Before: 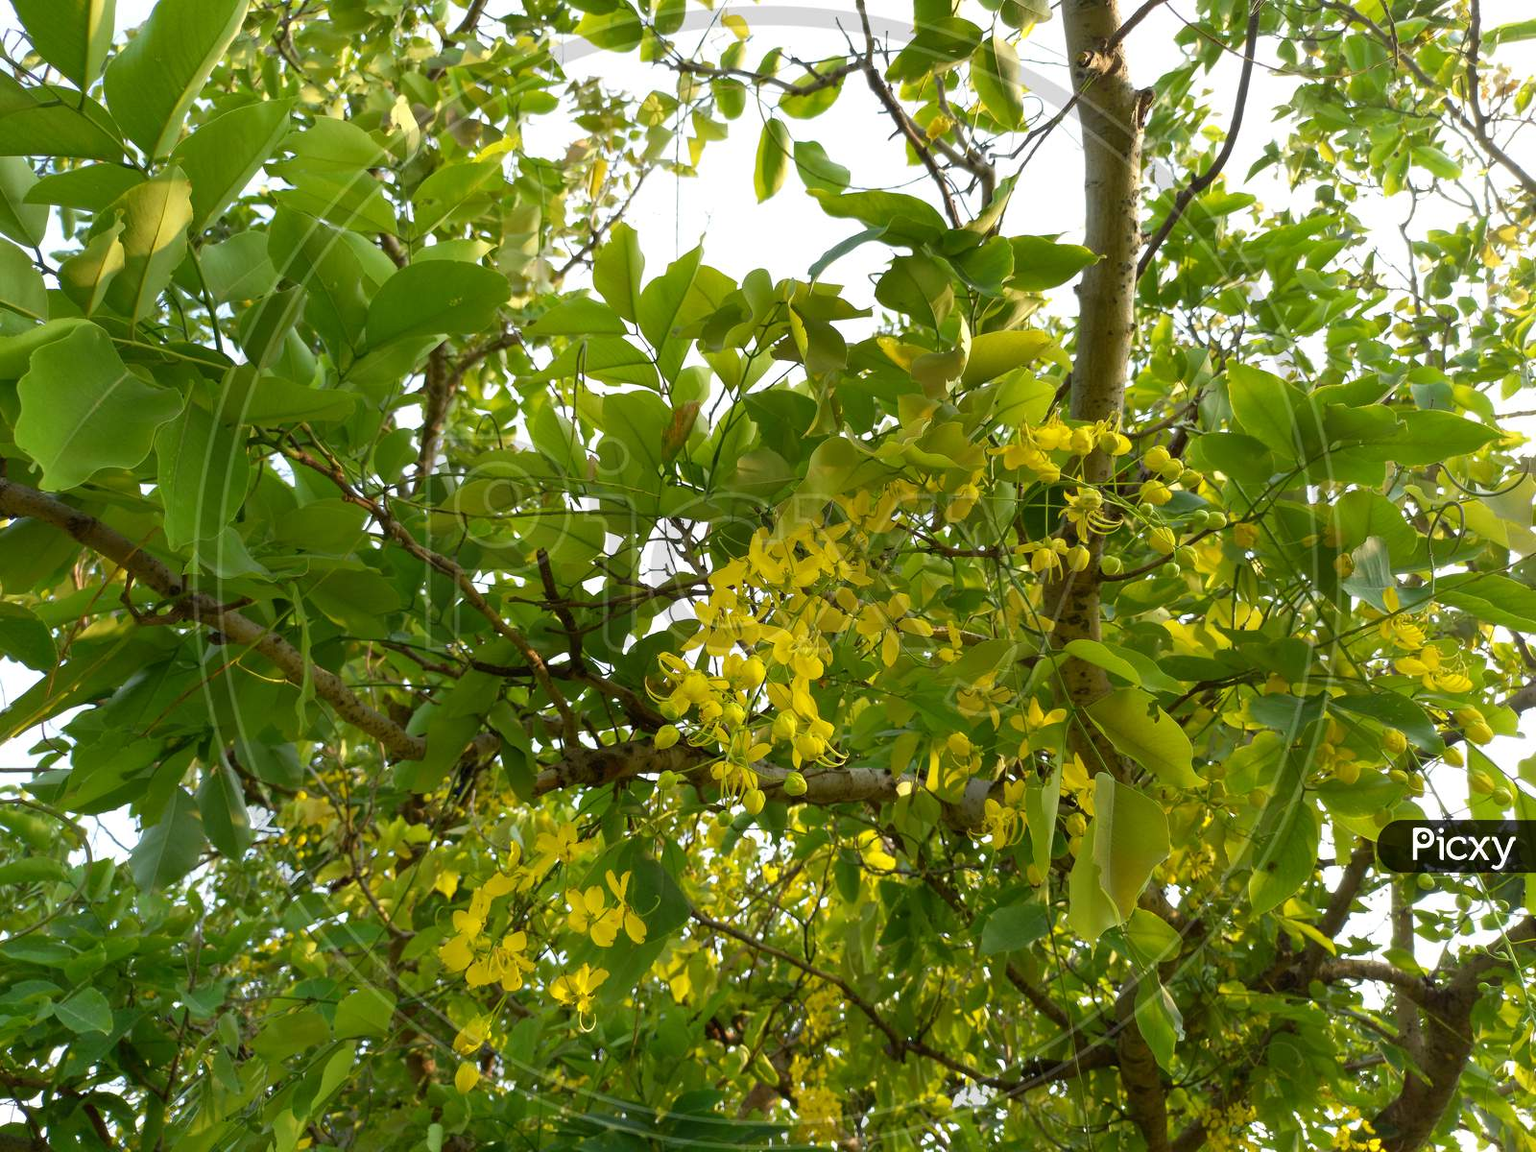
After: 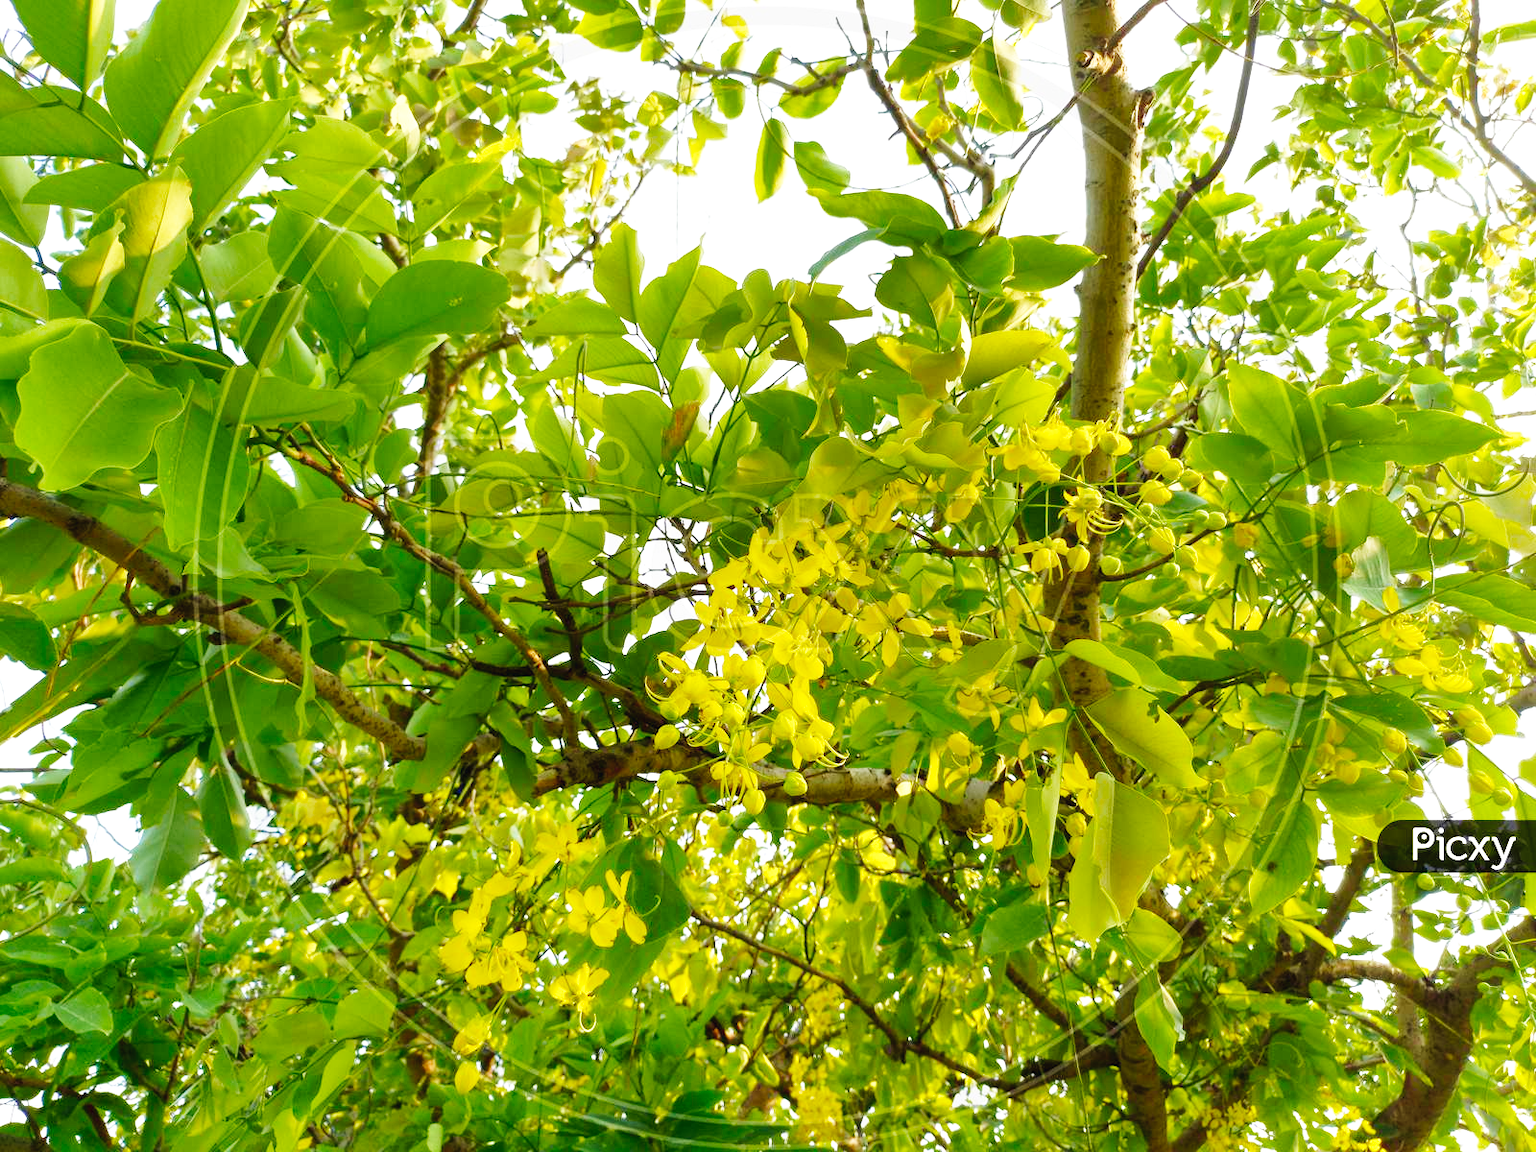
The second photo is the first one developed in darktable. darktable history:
shadows and highlights: on, module defaults
base curve: curves: ch0 [(0, 0.003) (0.001, 0.002) (0.006, 0.004) (0.02, 0.022) (0.048, 0.086) (0.094, 0.234) (0.162, 0.431) (0.258, 0.629) (0.385, 0.8) (0.548, 0.918) (0.751, 0.988) (1, 1)], preserve colors none
velvia: on, module defaults
